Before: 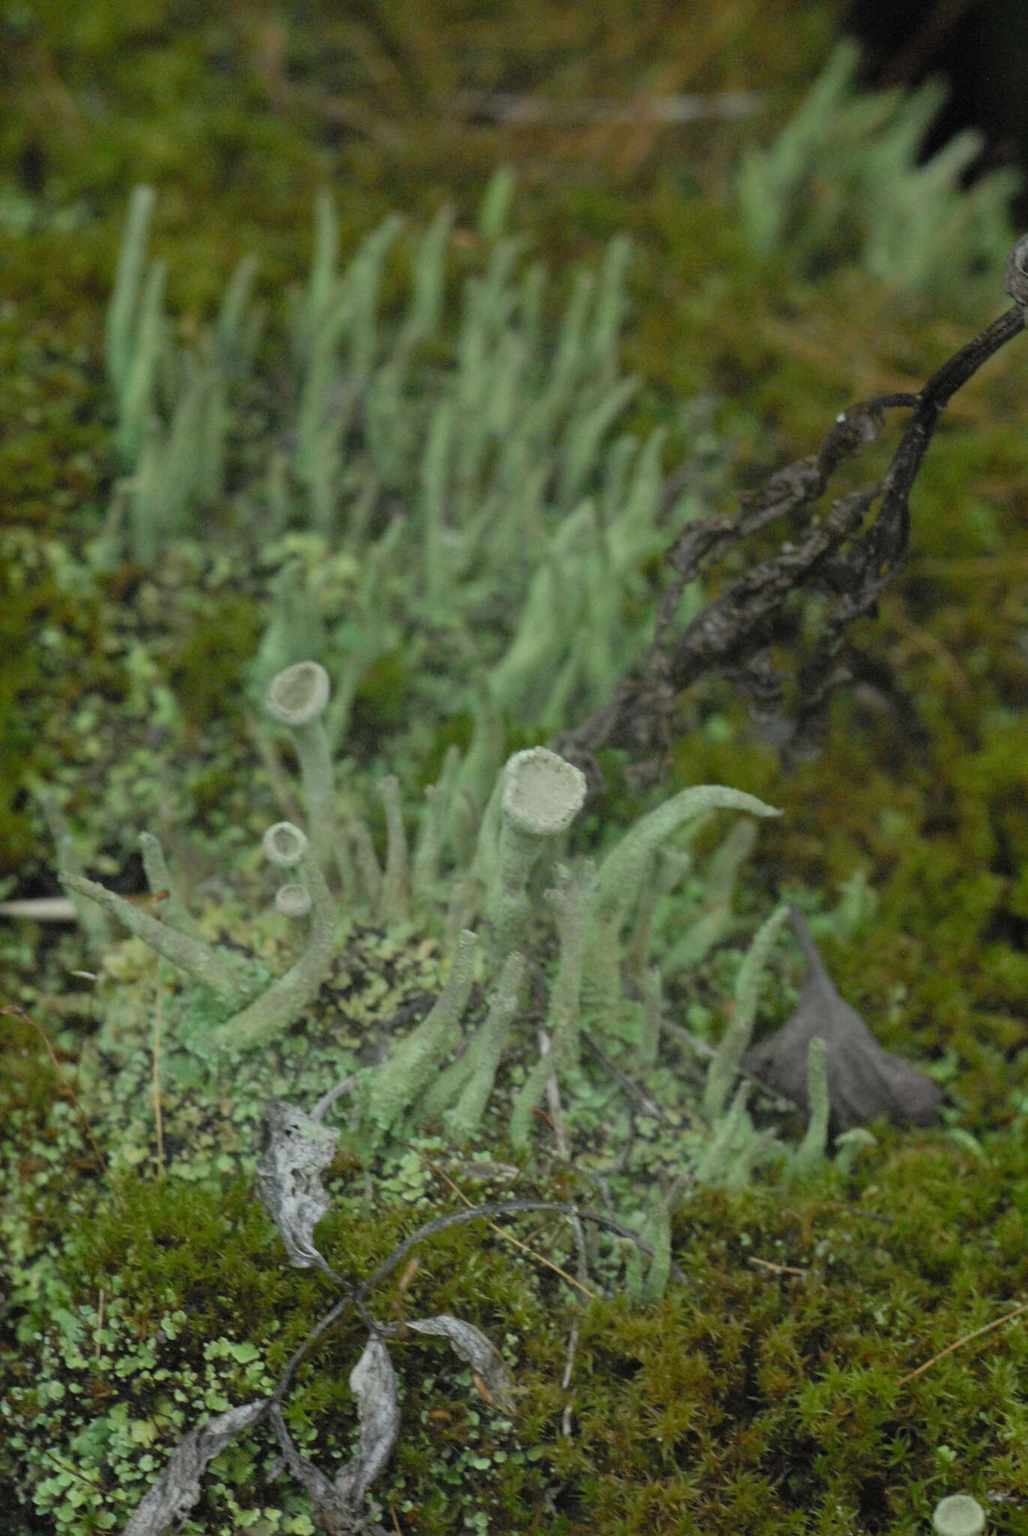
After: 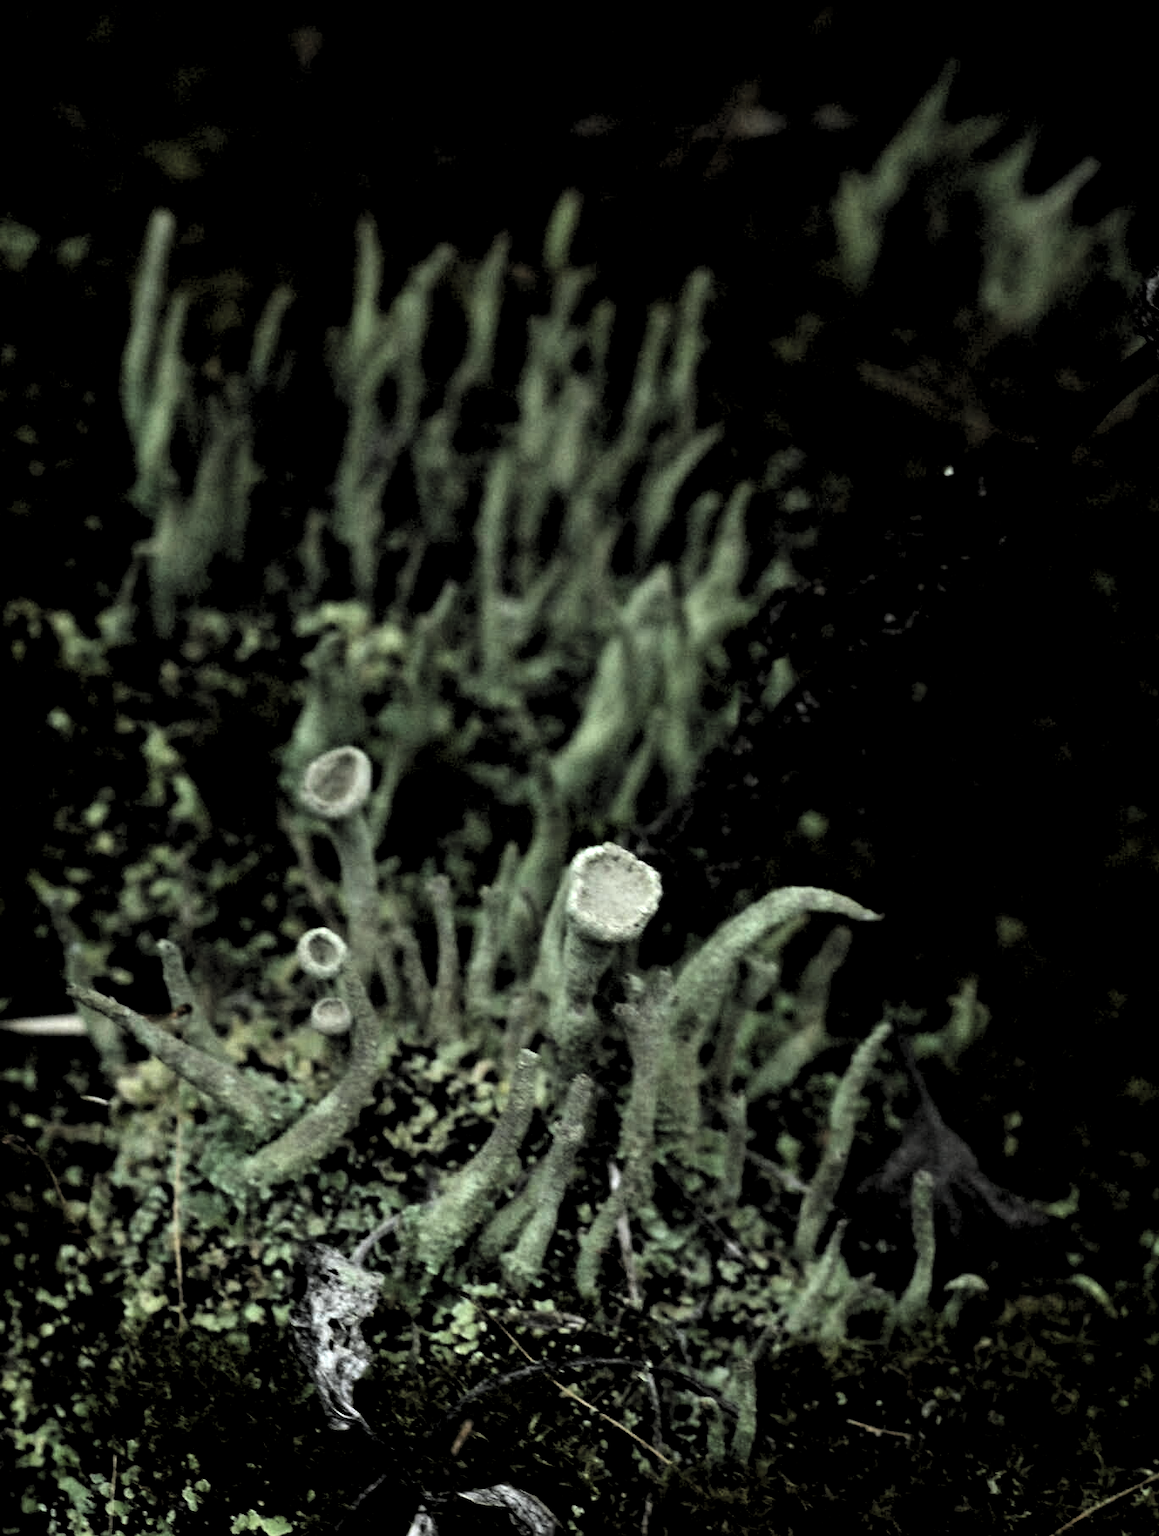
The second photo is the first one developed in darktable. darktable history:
levels: levels [0.514, 0.759, 1]
crop and rotate: top 0%, bottom 11.35%
color balance rgb: perceptual saturation grading › global saturation 0.567%, perceptual saturation grading › highlights -32.238%, perceptual saturation grading › mid-tones 5.135%, perceptual saturation grading › shadows 18.408%
exposure: exposure 1 EV, compensate highlight preservation false
